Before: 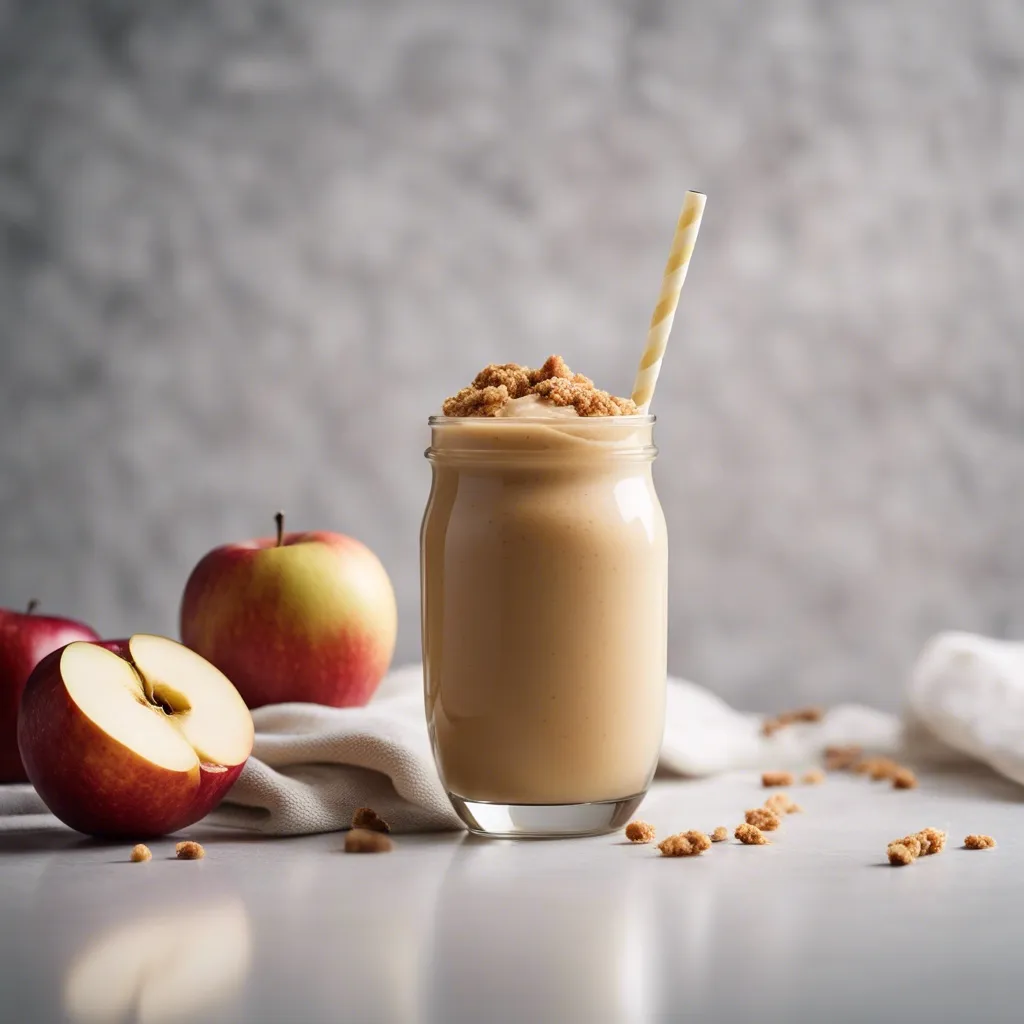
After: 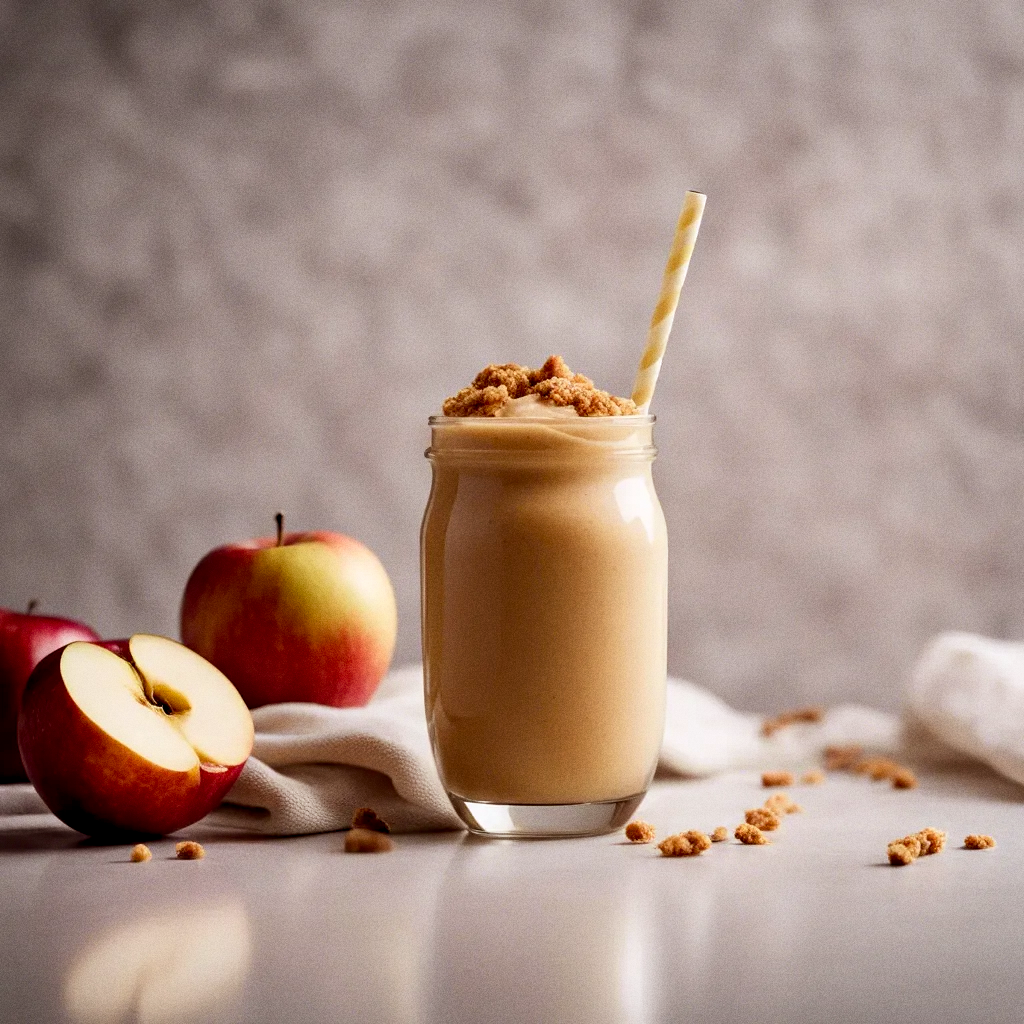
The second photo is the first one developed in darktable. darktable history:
rgb levels: mode RGB, independent channels, levels [[0, 0.5, 1], [0, 0.521, 1], [0, 0.536, 1]]
exposure: black level correction 0.009, compensate highlight preservation false
grain: coarseness 0.09 ISO
